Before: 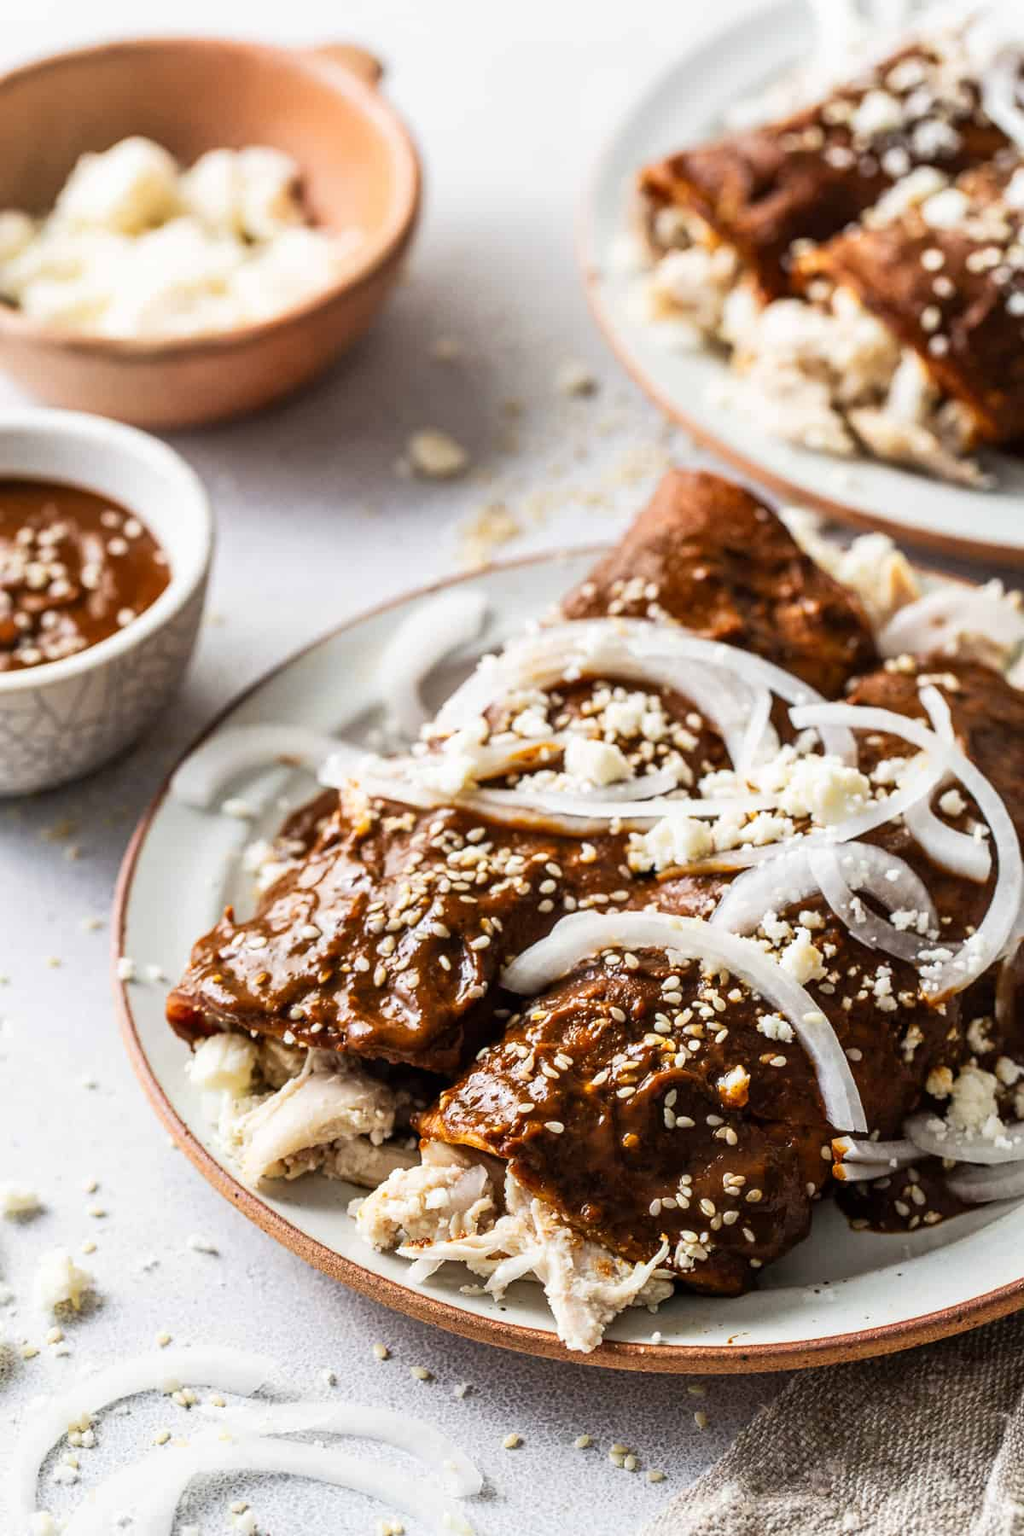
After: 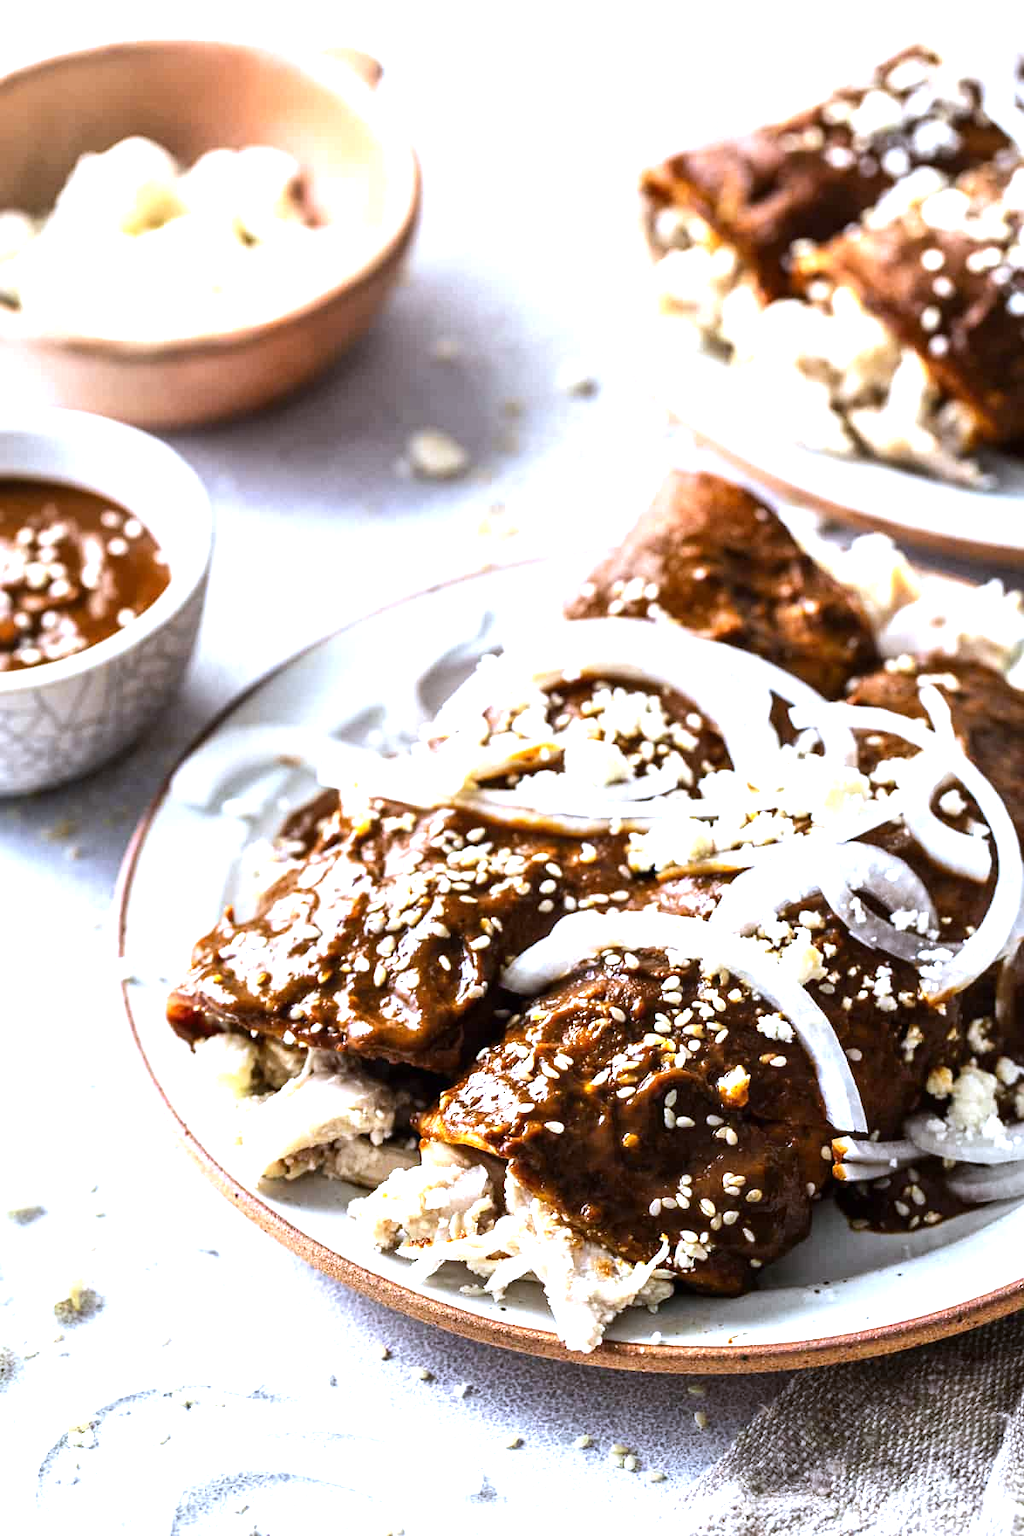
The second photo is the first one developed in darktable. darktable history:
tone equalizer: -8 EV -0.417 EV, -7 EV -0.389 EV, -6 EV -0.333 EV, -5 EV -0.222 EV, -3 EV 0.222 EV, -2 EV 0.333 EV, -1 EV 0.389 EV, +0 EV 0.417 EV, edges refinement/feathering 500, mask exposure compensation -1.57 EV, preserve details no
exposure: exposure 0.566 EV, compensate highlight preservation false
white balance: red 0.948, green 1.02, blue 1.176
